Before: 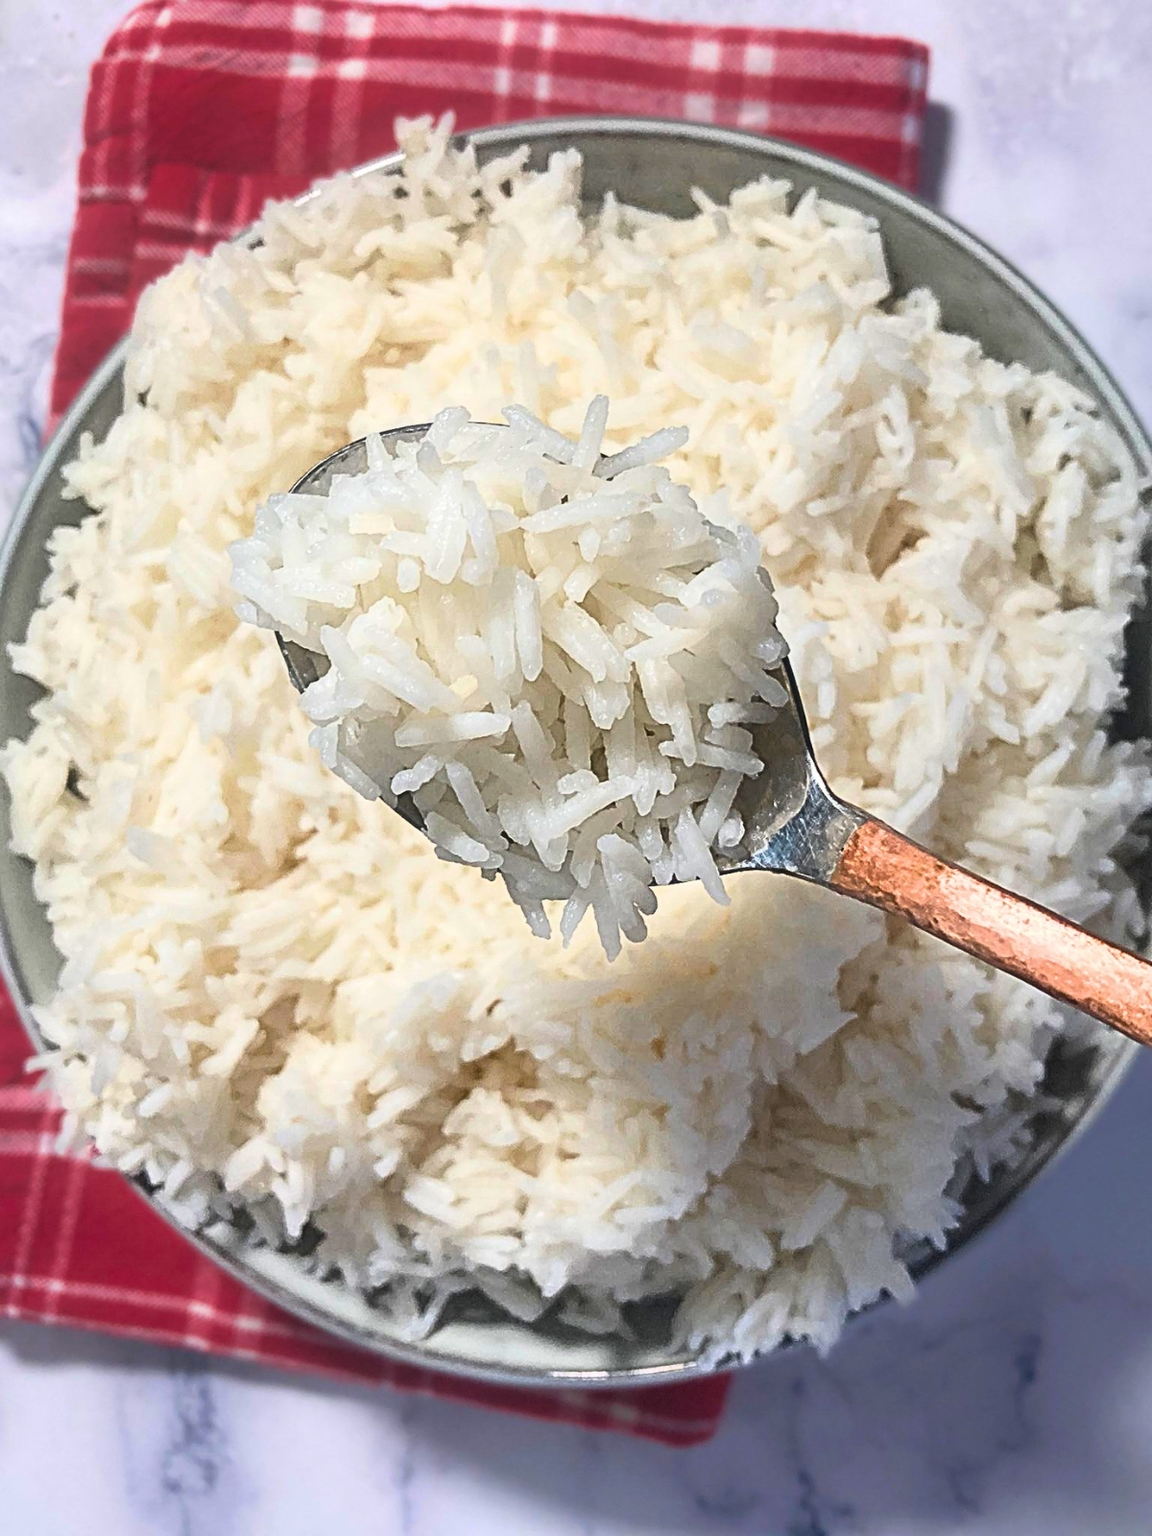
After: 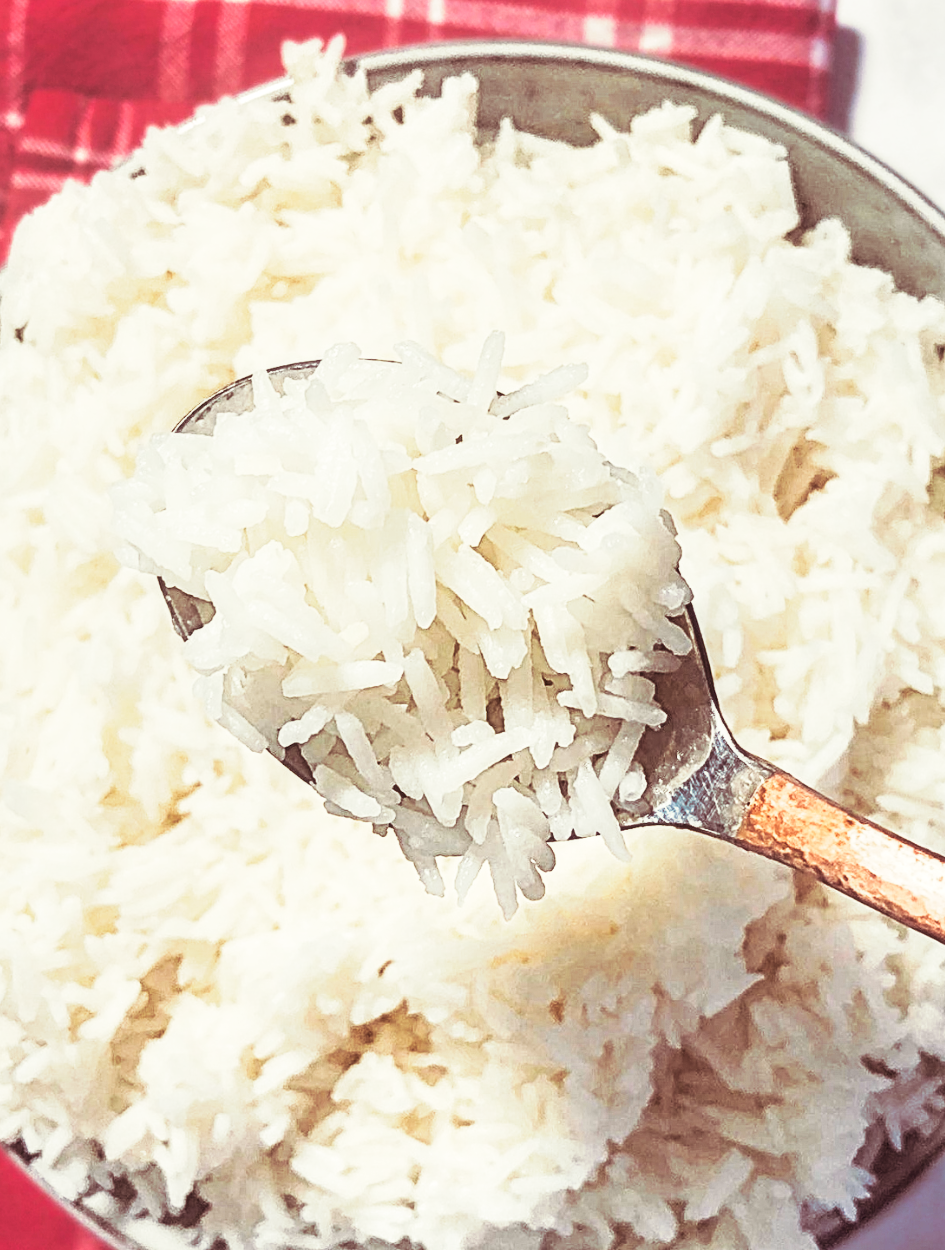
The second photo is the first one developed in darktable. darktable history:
crop and rotate: left 10.77%, top 5.1%, right 10.41%, bottom 16.76%
base curve: curves: ch0 [(0, 0) (0.088, 0.125) (0.176, 0.251) (0.354, 0.501) (0.613, 0.749) (1, 0.877)], preserve colors none
exposure: black level correction 0, exposure 0.5 EV, compensate exposure bias true, compensate highlight preservation false
local contrast: on, module defaults
split-toning: on, module defaults
white balance: red 1.045, blue 0.932
